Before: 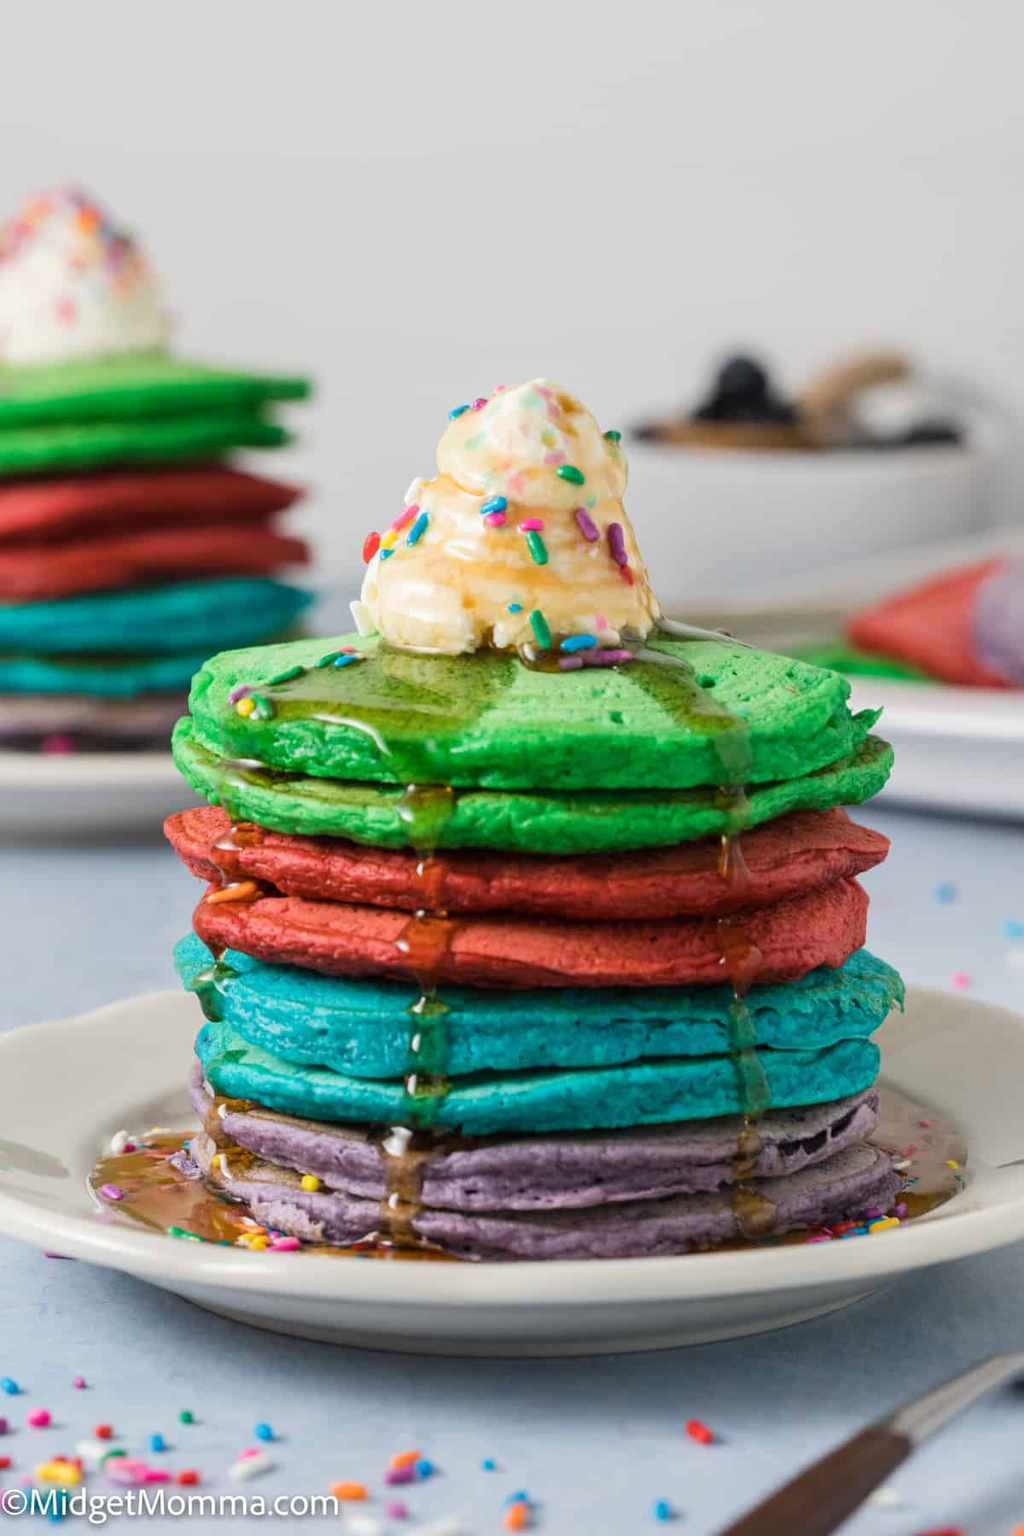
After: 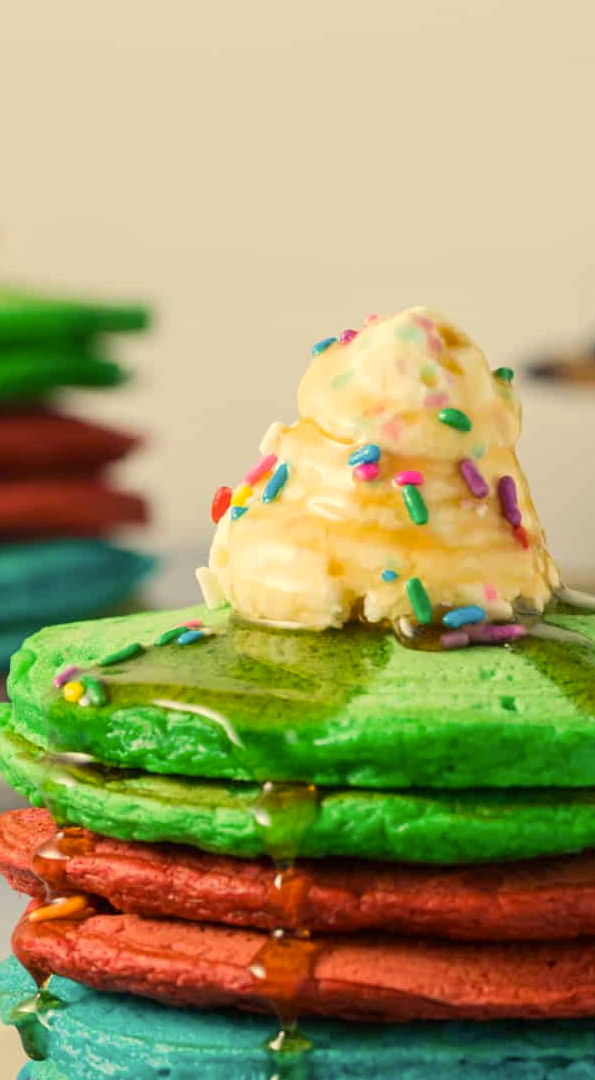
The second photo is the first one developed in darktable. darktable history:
crop: left 17.916%, top 7.654%, right 32.498%, bottom 32.332%
color correction: highlights a* 2.4, highlights b* 23.17
